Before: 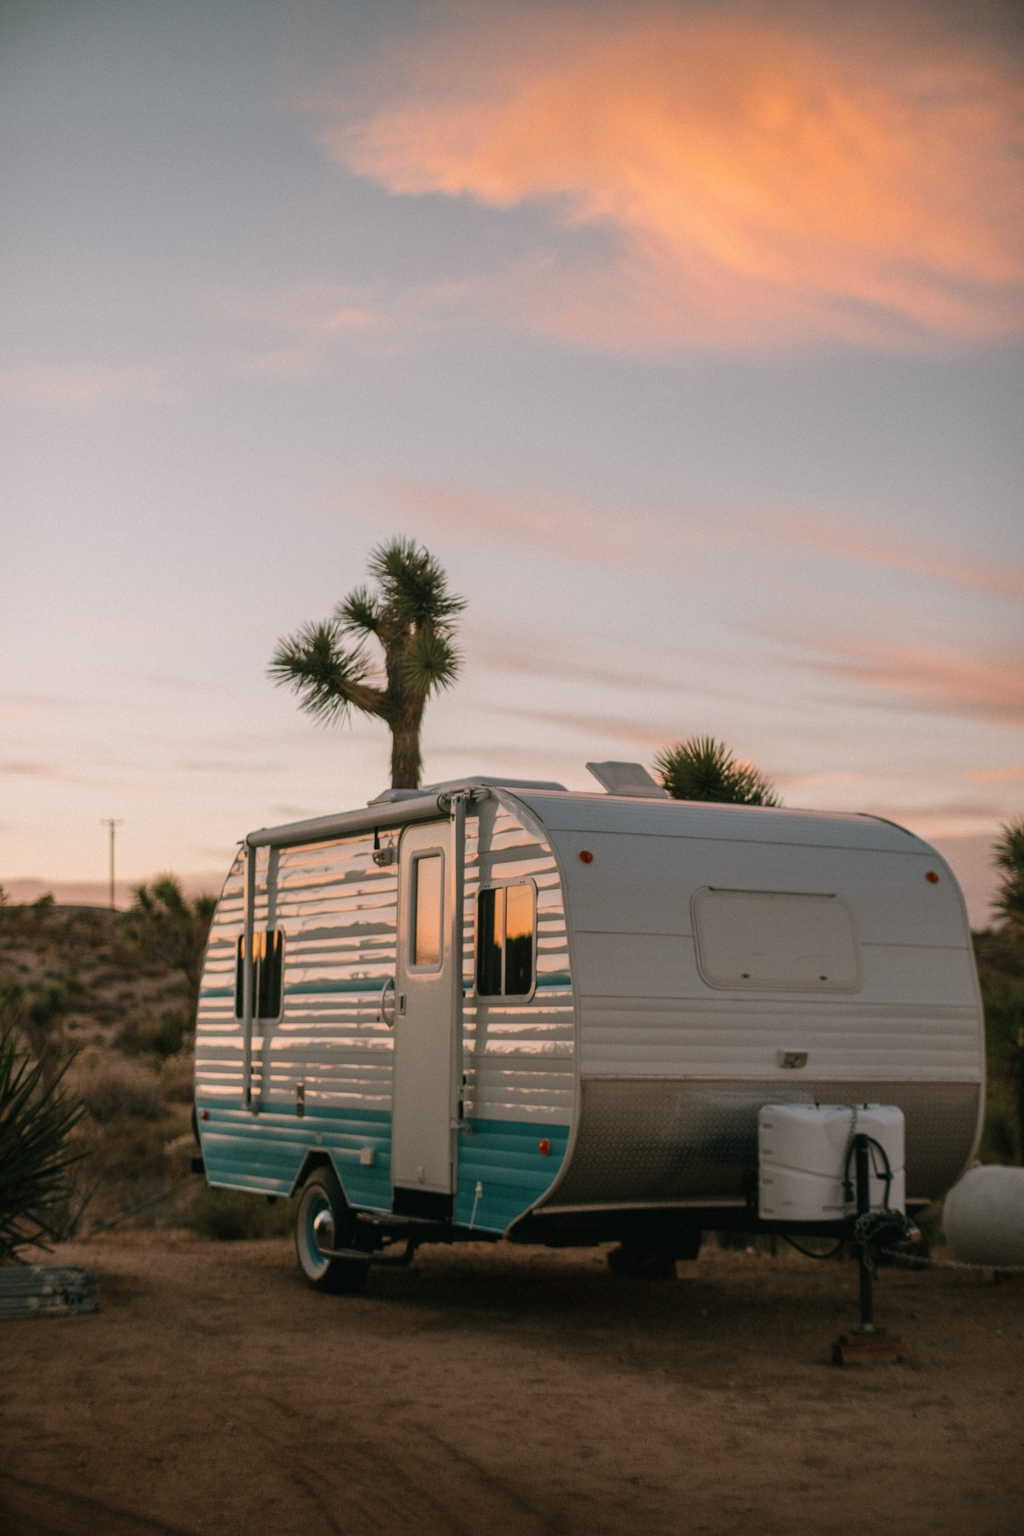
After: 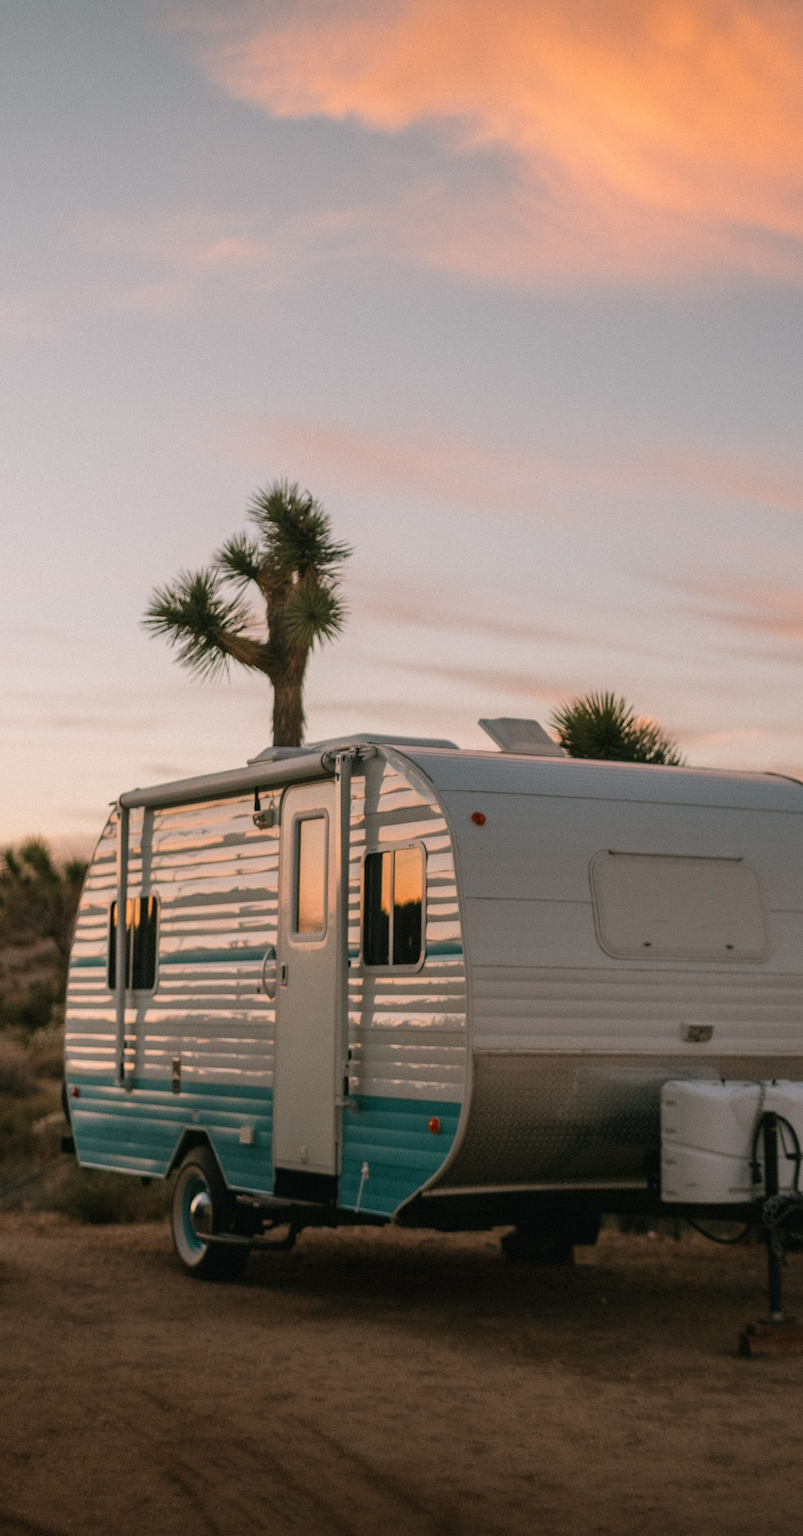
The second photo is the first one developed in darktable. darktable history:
crop and rotate: left 13.148%, top 5.395%, right 12.623%
